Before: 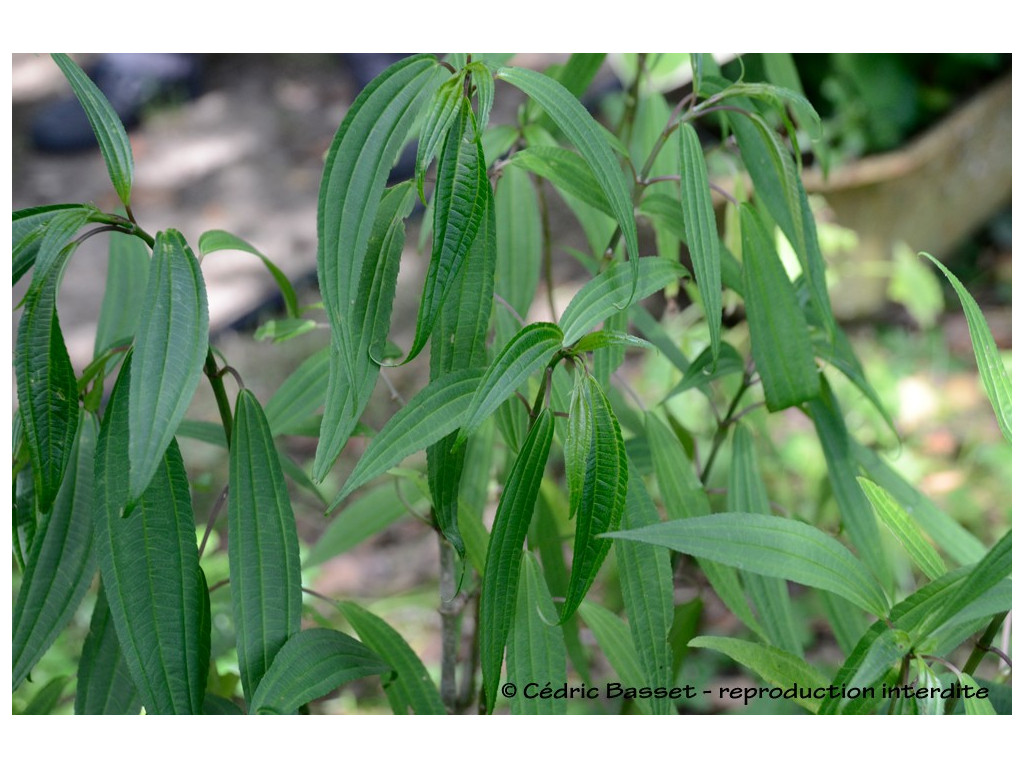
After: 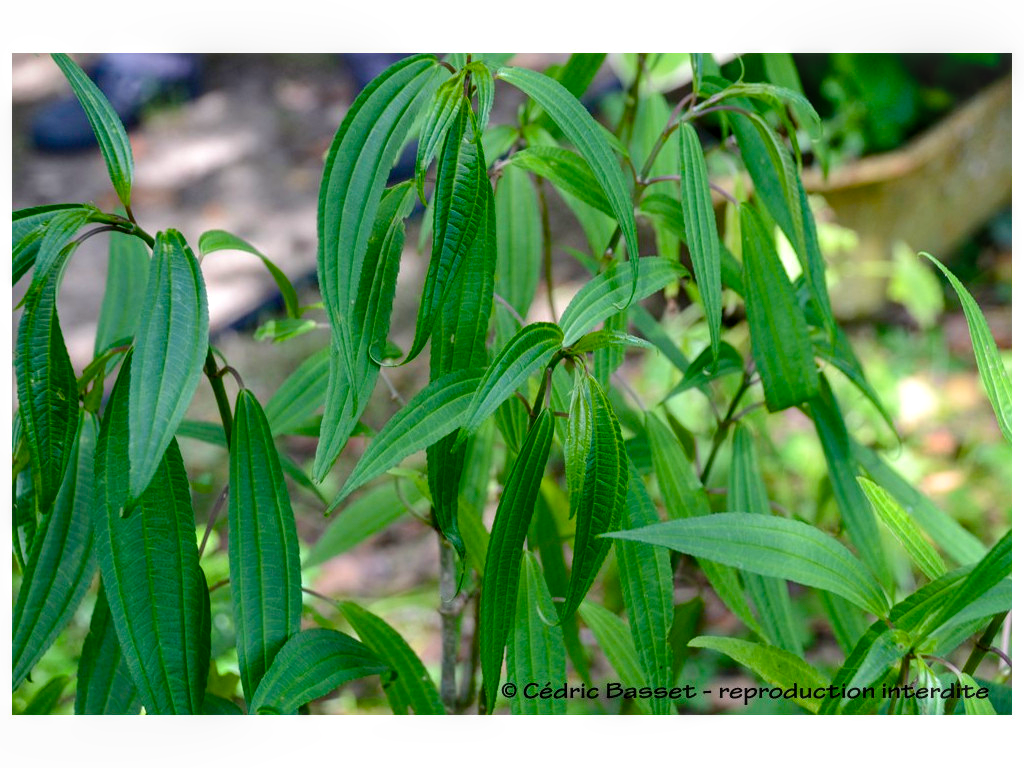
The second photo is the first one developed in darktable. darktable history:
color balance rgb: perceptual saturation grading › global saturation 20%, perceptual saturation grading › highlights -25%, perceptual saturation grading › shadows 25%, global vibrance 50%
local contrast: on, module defaults
